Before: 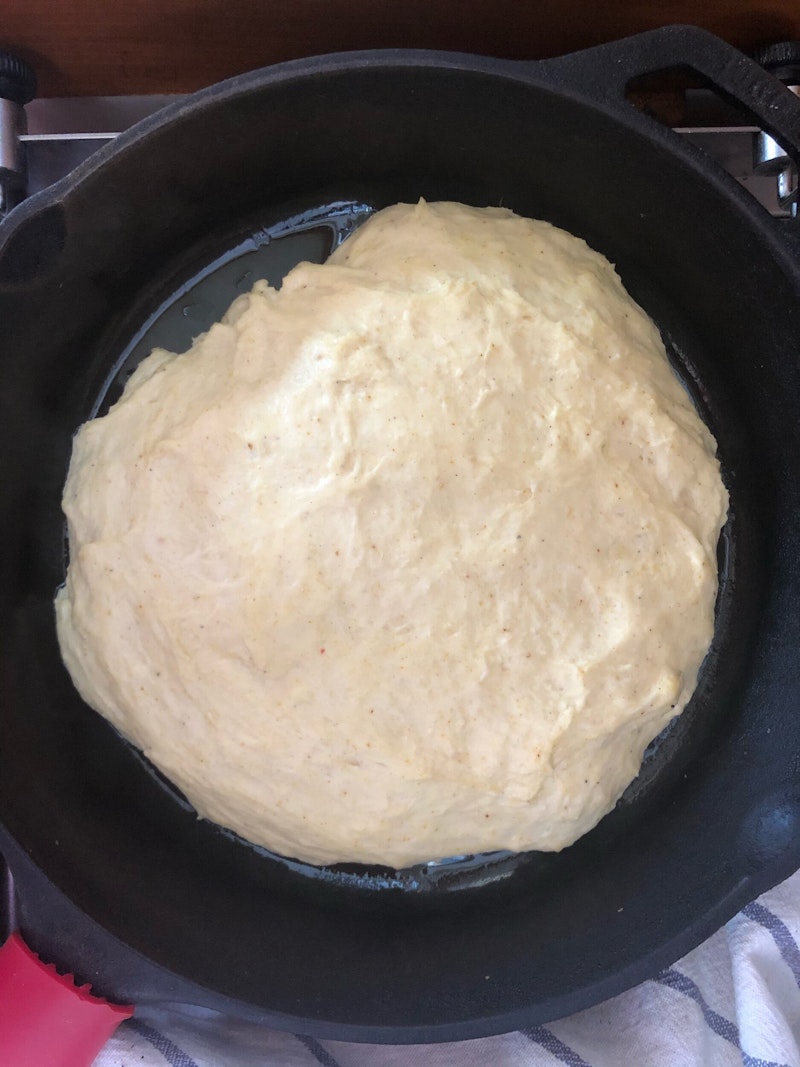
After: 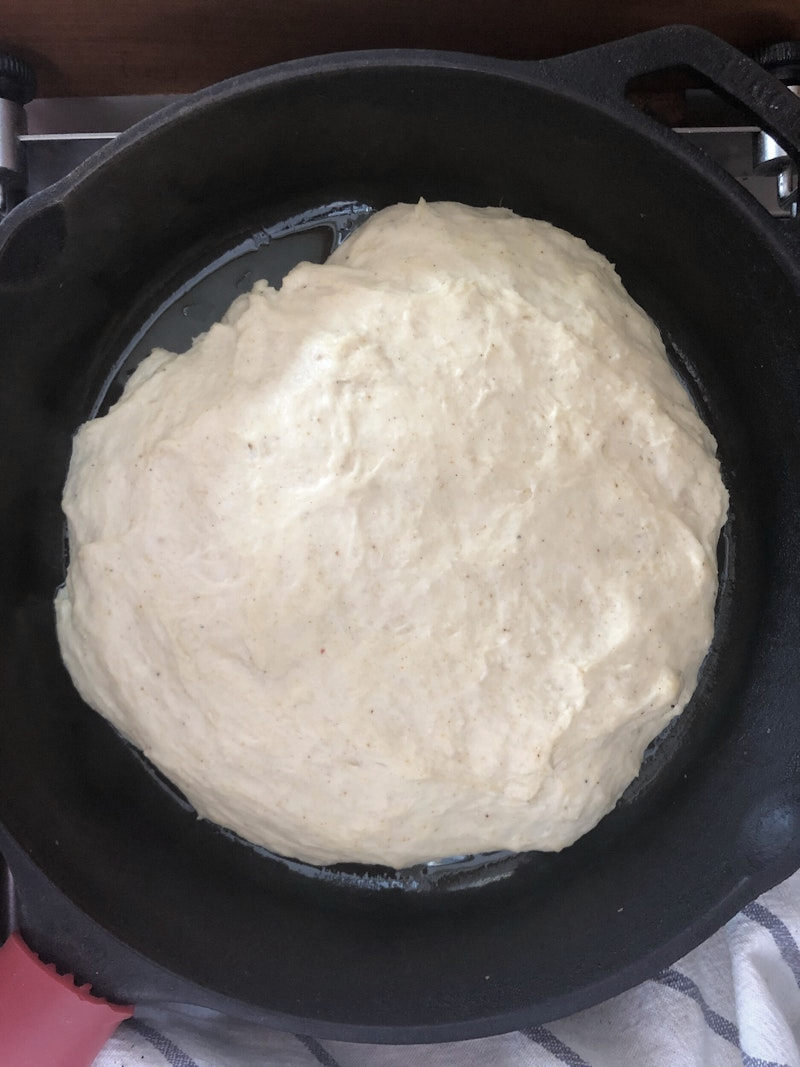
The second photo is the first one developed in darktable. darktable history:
color correction: highlights b* -0.028, saturation 0.616
